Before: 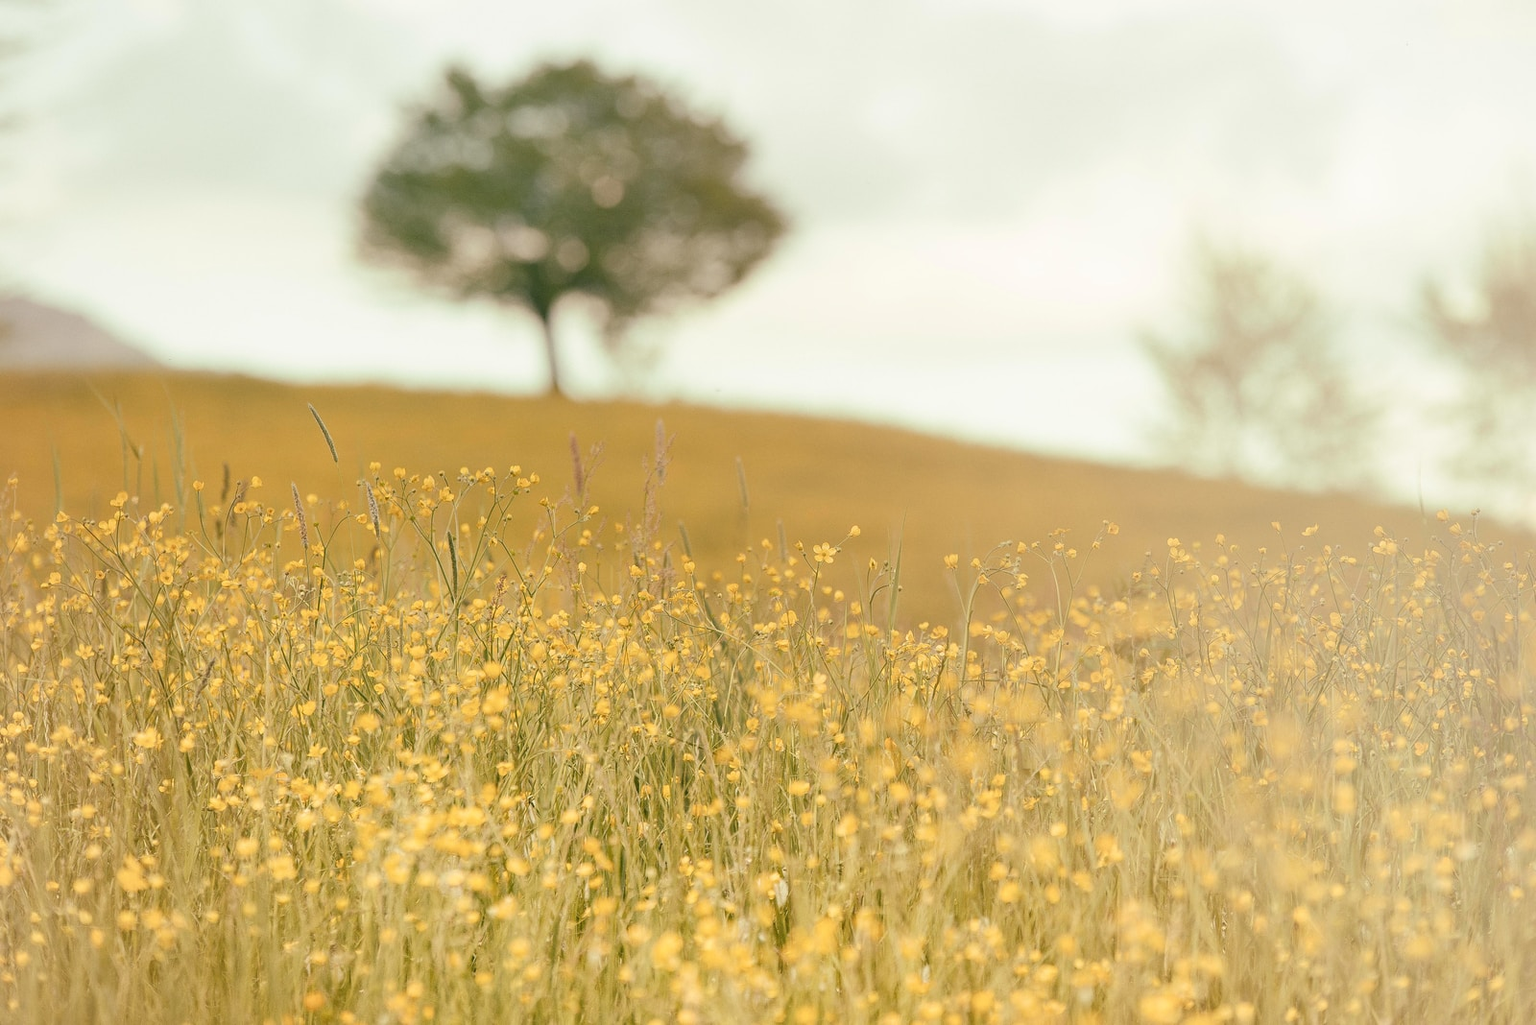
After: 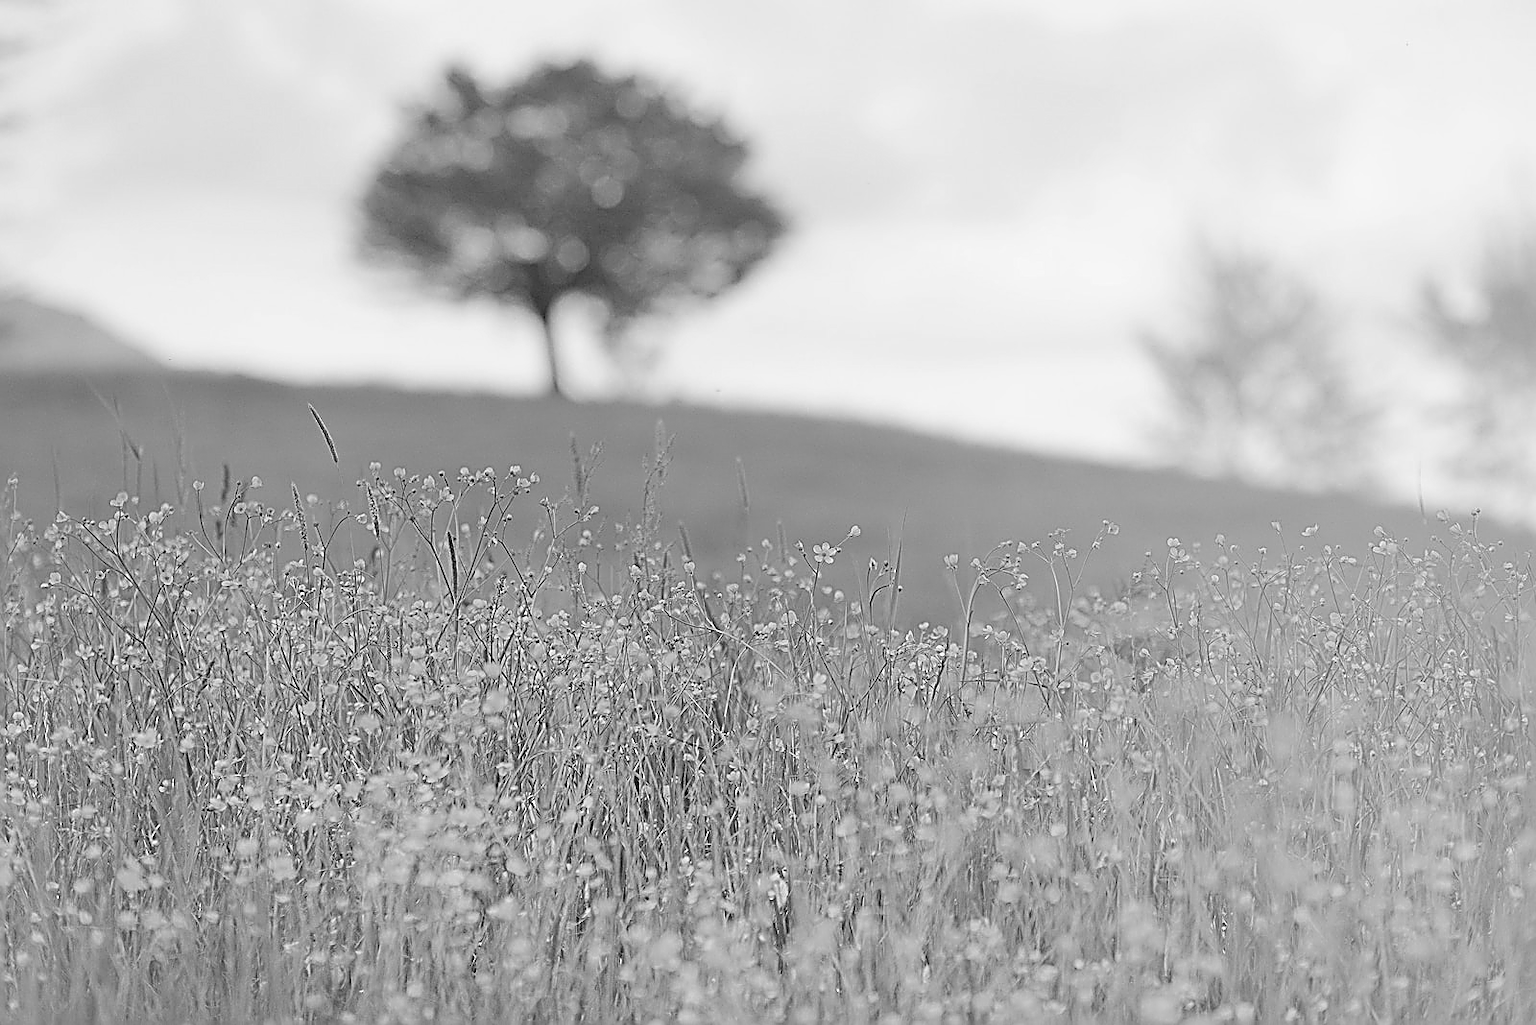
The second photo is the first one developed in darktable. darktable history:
color zones: curves: ch0 [(0, 0.613) (0.01, 0.613) (0.245, 0.448) (0.498, 0.529) (0.642, 0.665) (0.879, 0.777) (0.99, 0.613)]; ch1 [(0, 0) (0.143, 0) (0.286, 0) (0.429, 0) (0.571, 0) (0.714, 0) (0.857, 0)]
color balance rgb: perceptual saturation grading › global saturation 29.776%
color correction: highlights a* -2.61, highlights b* 2.42
sharpen: amount 1.996
